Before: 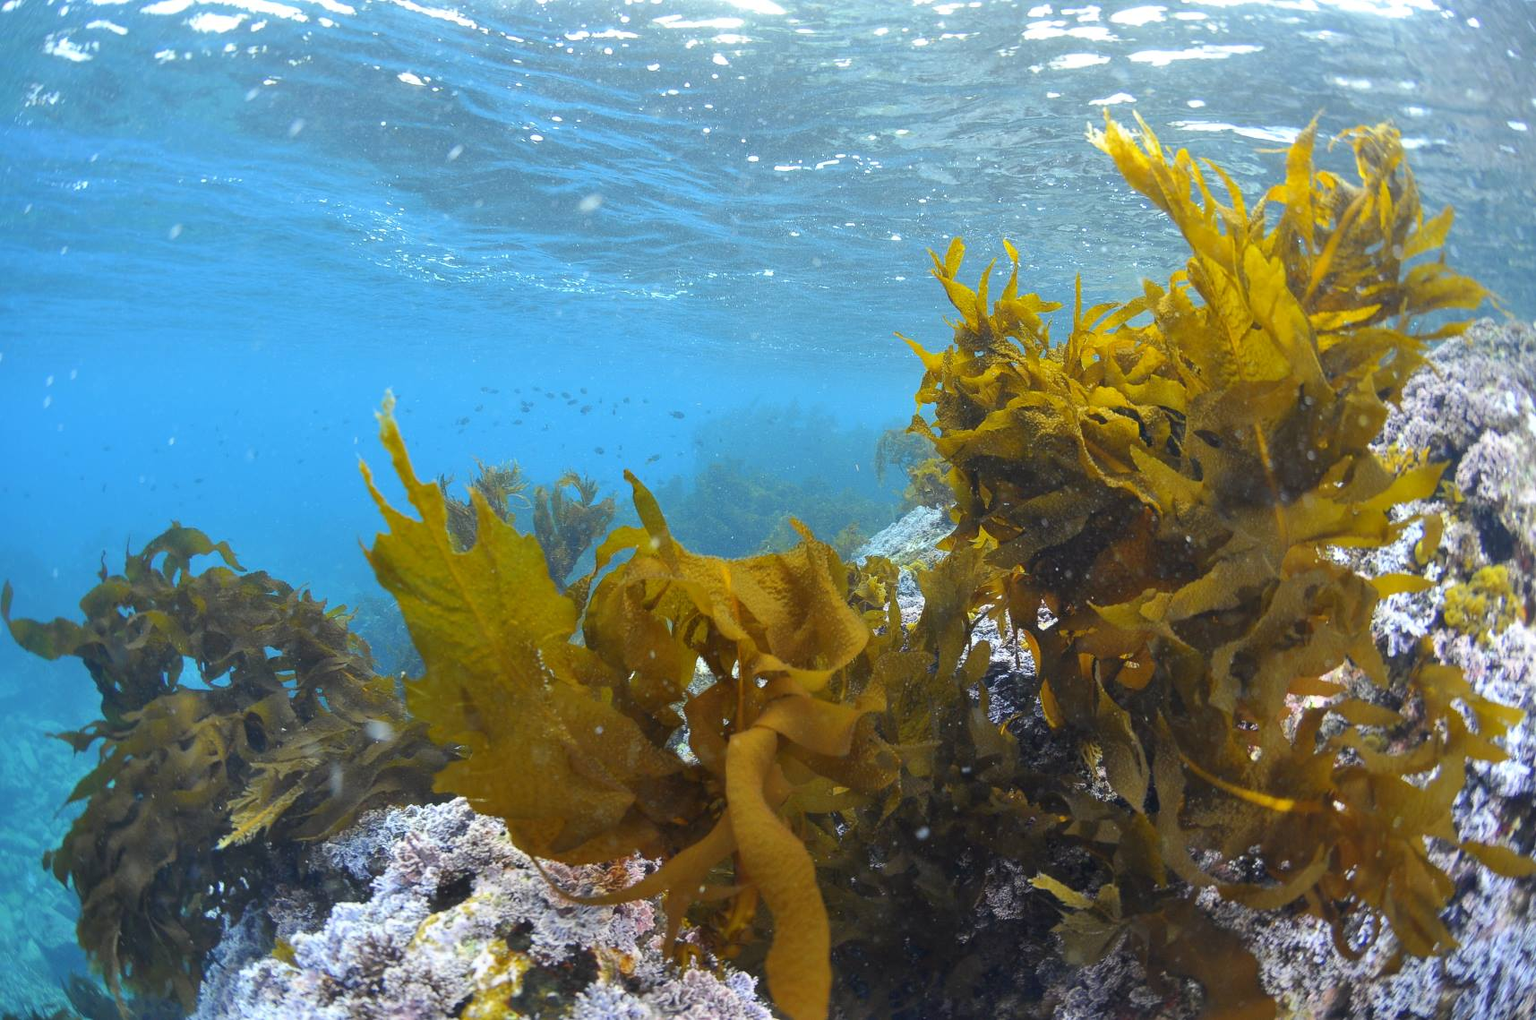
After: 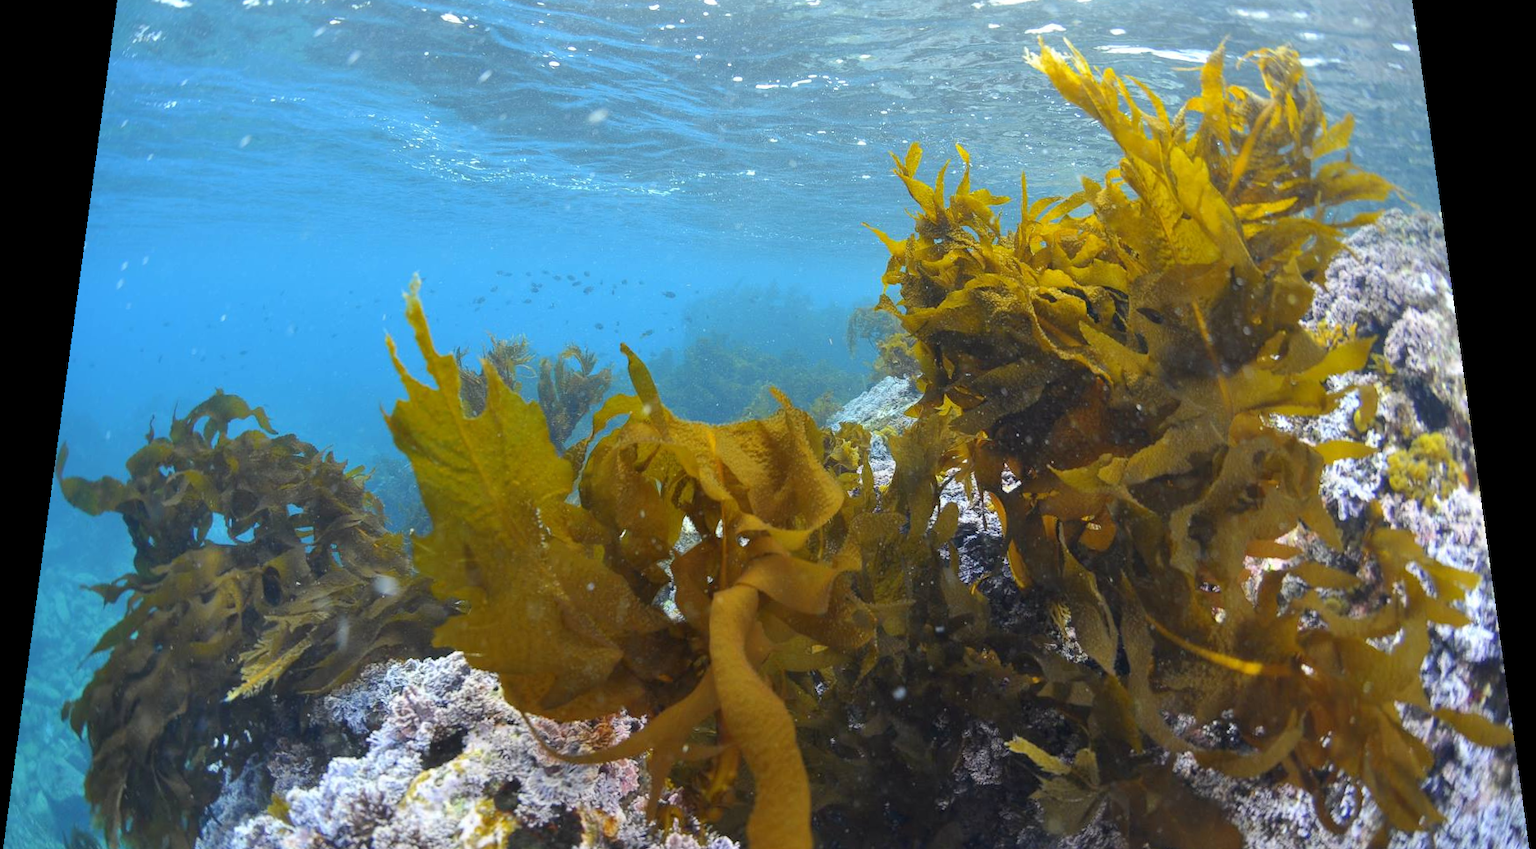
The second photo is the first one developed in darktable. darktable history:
rotate and perspective: rotation 0.128°, lens shift (vertical) -0.181, lens shift (horizontal) -0.044, shear 0.001, automatic cropping off
crop and rotate: top 5.609%, bottom 5.609%
